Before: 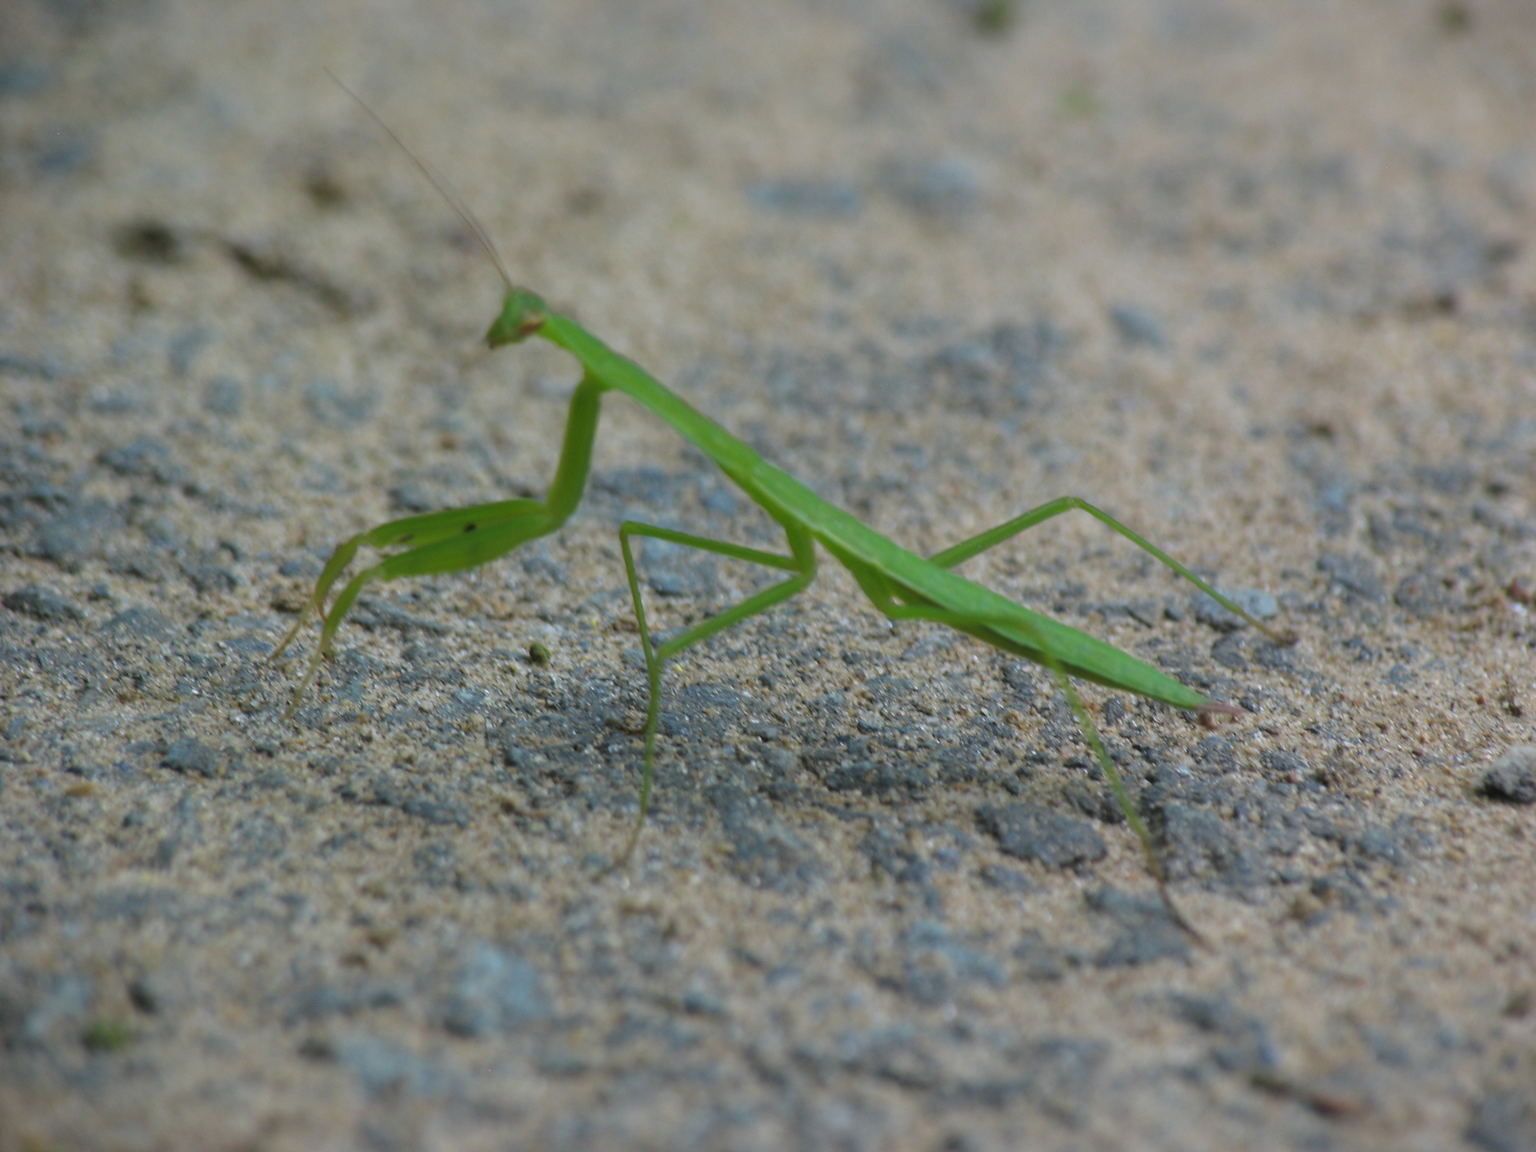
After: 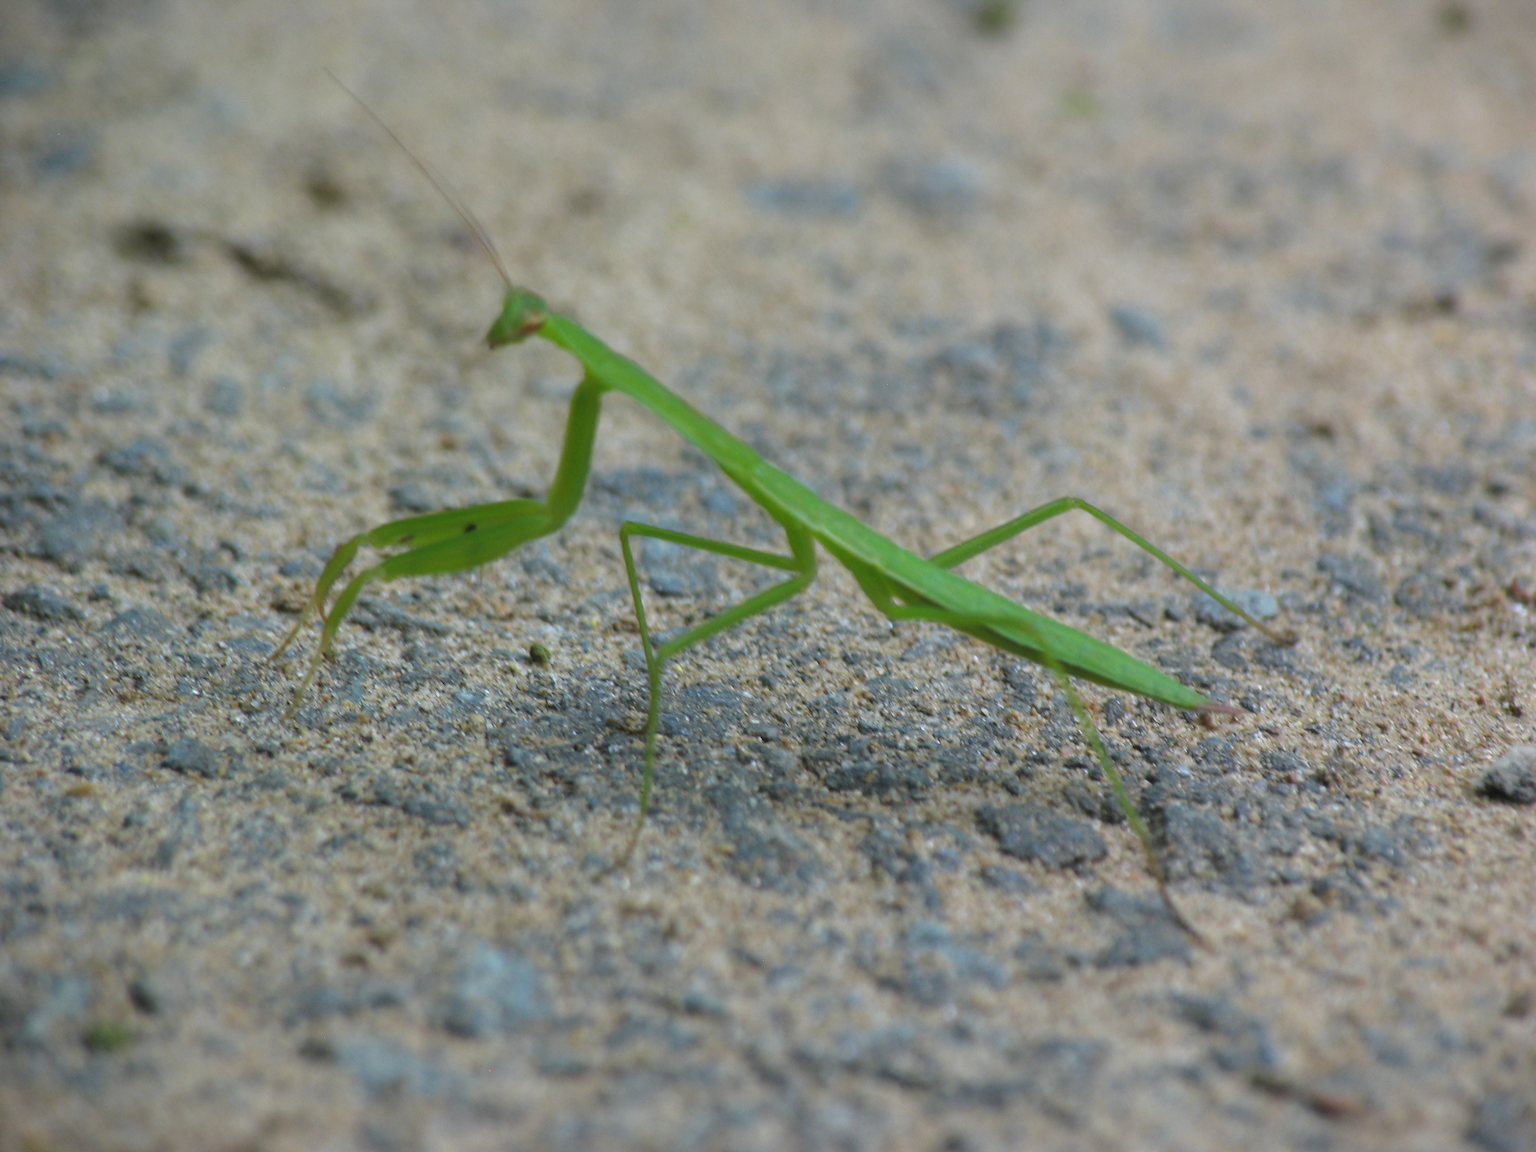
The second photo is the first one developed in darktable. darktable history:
exposure: exposure 0.196 EV, compensate highlight preservation false
tone equalizer: on, module defaults
